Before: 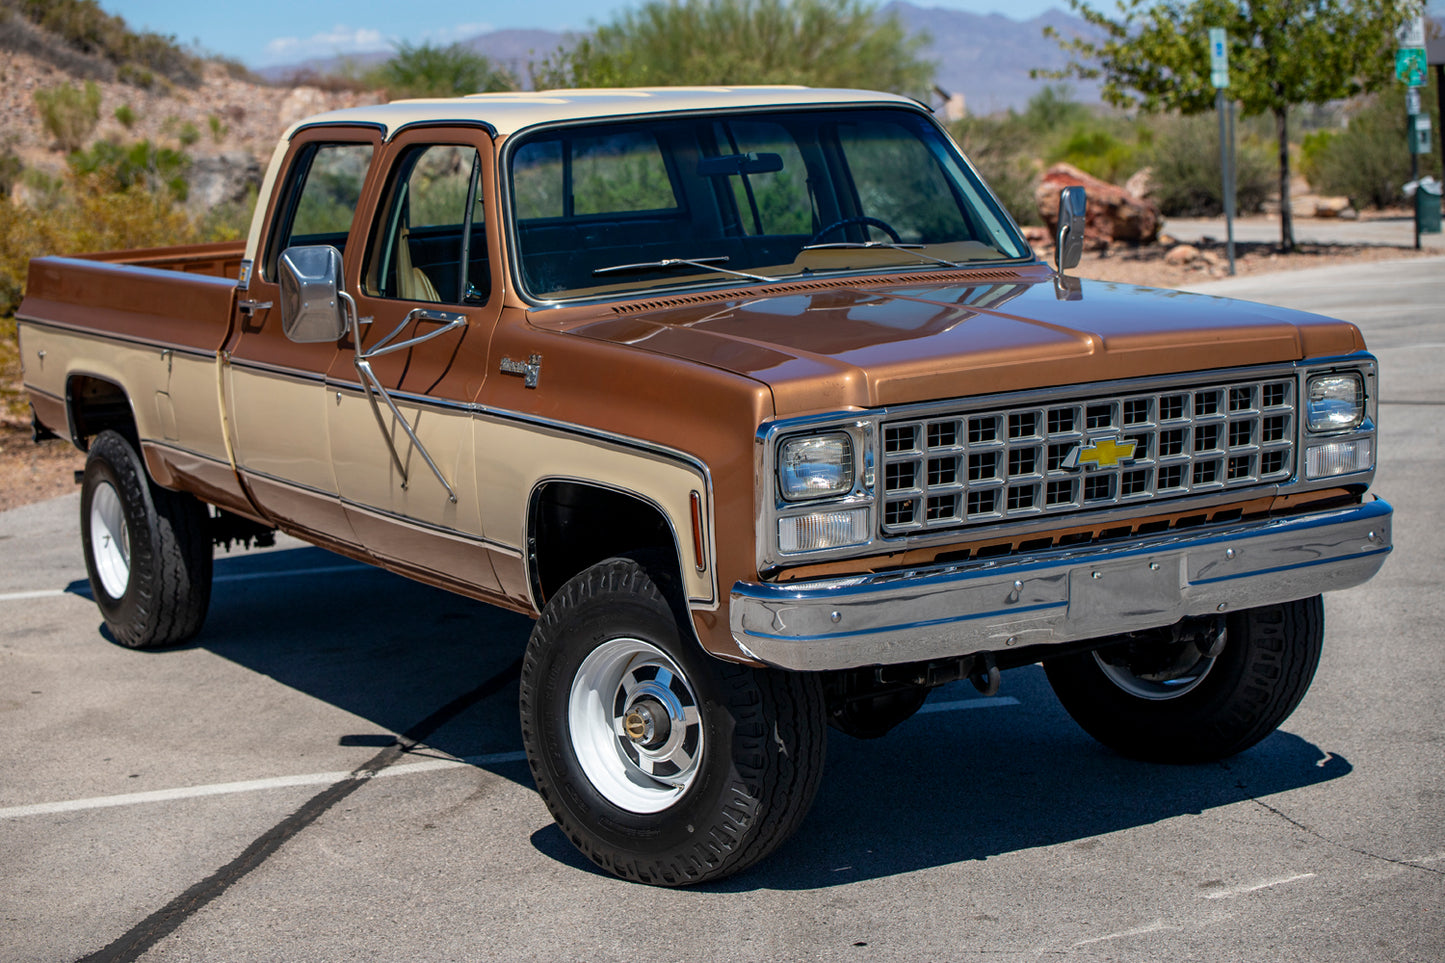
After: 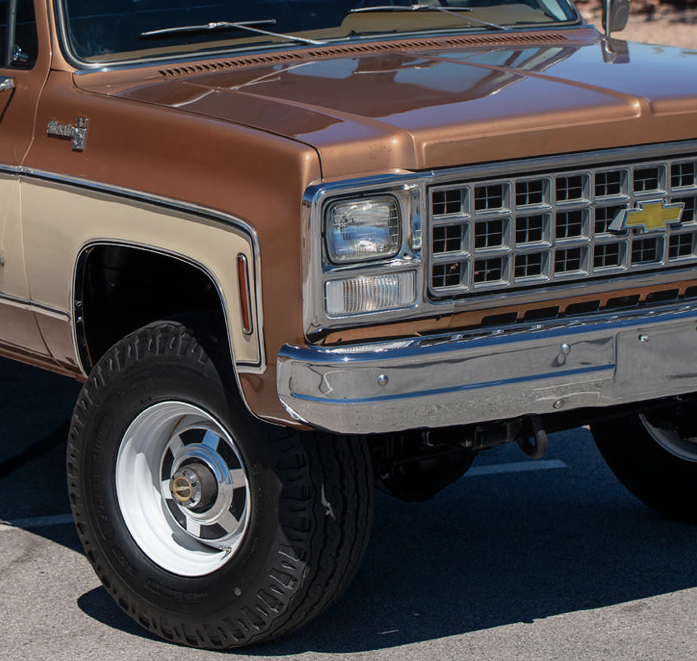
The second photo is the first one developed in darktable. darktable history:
contrast equalizer: octaves 7, y [[0.6 ×6], [0.55 ×6], [0 ×6], [0 ×6], [0 ×6]], mix -0.3
color balance: input saturation 80.07%
crop: left 31.379%, top 24.658%, right 20.326%, bottom 6.628%
